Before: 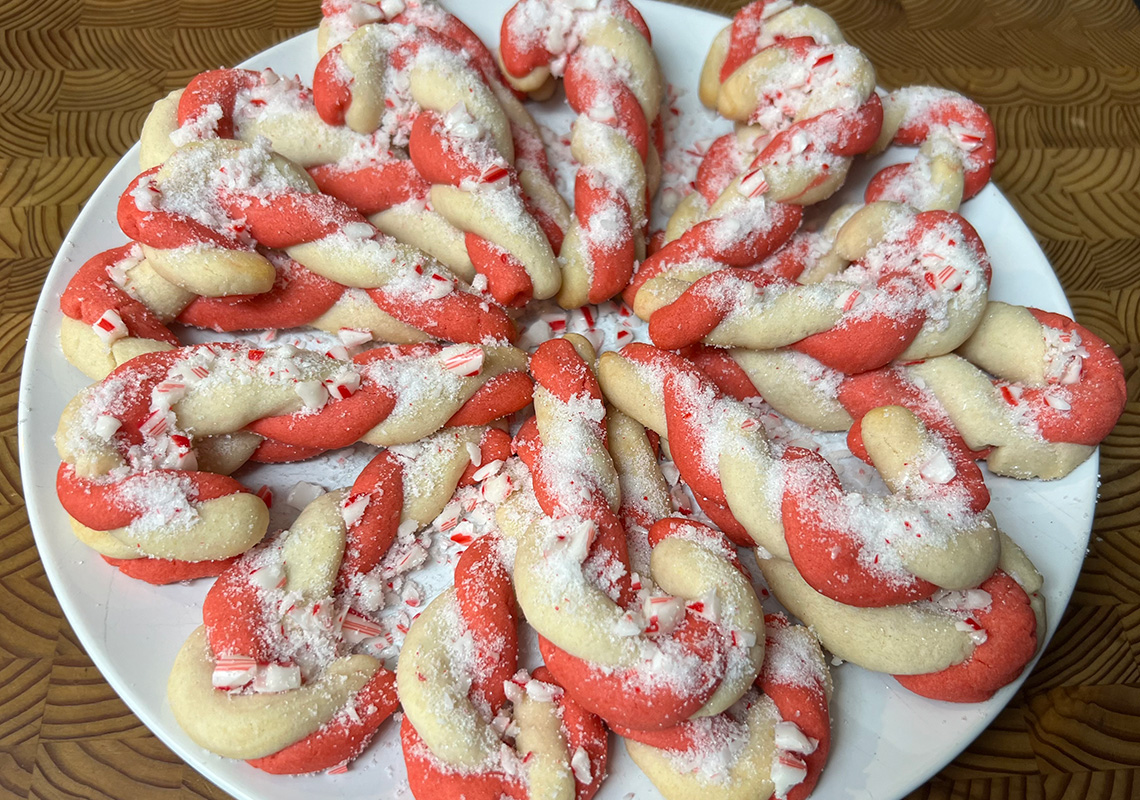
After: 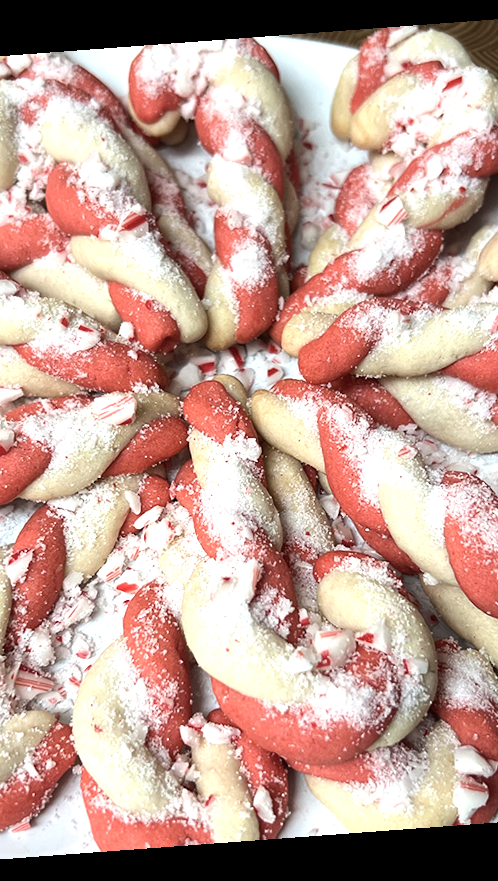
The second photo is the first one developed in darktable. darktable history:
crop: left 31.229%, right 27.105%
color balance: input saturation 80.07%
rotate and perspective: rotation -4.25°, automatic cropping off
tone equalizer: -8 EV -0.75 EV, -7 EV -0.7 EV, -6 EV -0.6 EV, -5 EV -0.4 EV, -3 EV 0.4 EV, -2 EV 0.6 EV, -1 EV 0.7 EV, +0 EV 0.75 EV, edges refinement/feathering 500, mask exposure compensation -1.57 EV, preserve details no
